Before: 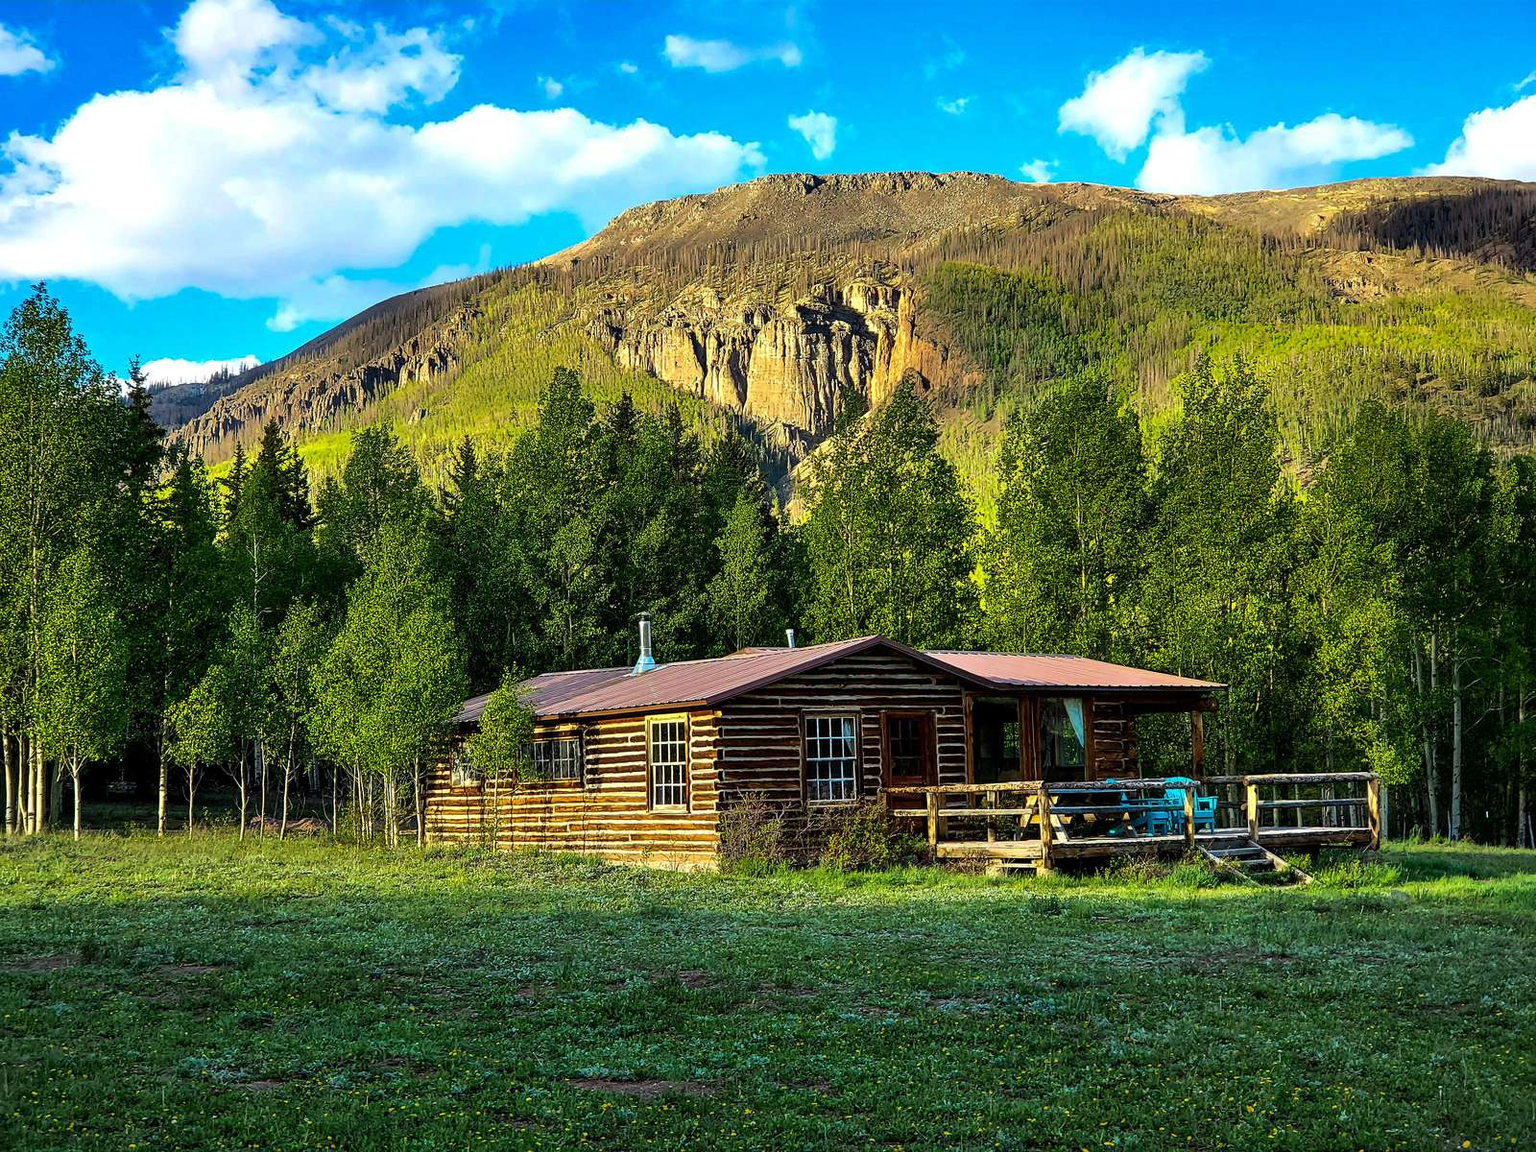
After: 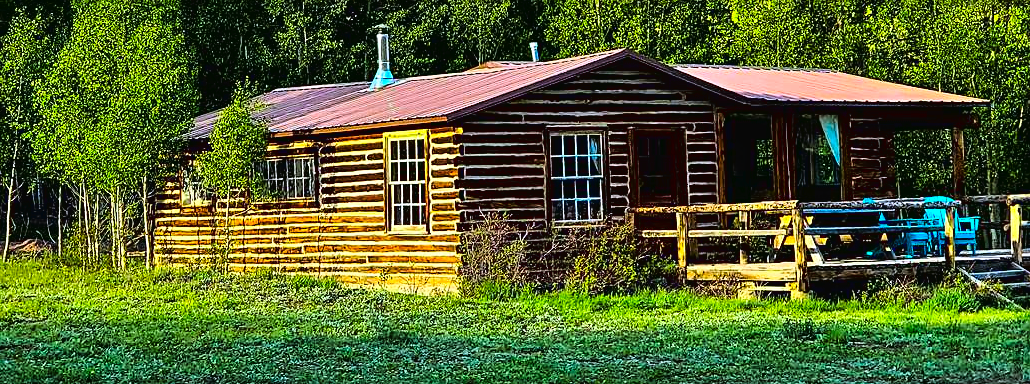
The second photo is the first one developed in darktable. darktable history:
sharpen: radius 1.864, amount 0.398, threshold 1.271
shadows and highlights: shadows 25, highlights -25
contrast brightness saturation: brightness -0.02, saturation 0.35
crop: left 18.091%, top 51.13%, right 17.525%, bottom 16.85%
white balance: red 0.984, blue 1.059
tone curve: curves: ch0 [(0, 0.016) (0.11, 0.039) (0.259, 0.235) (0.383, 0.437) (0.499, 0.597) (0.733, 0.867) (0.843, 0.948) (1, 1)], color space Lab, linked channels, preserve colors none
